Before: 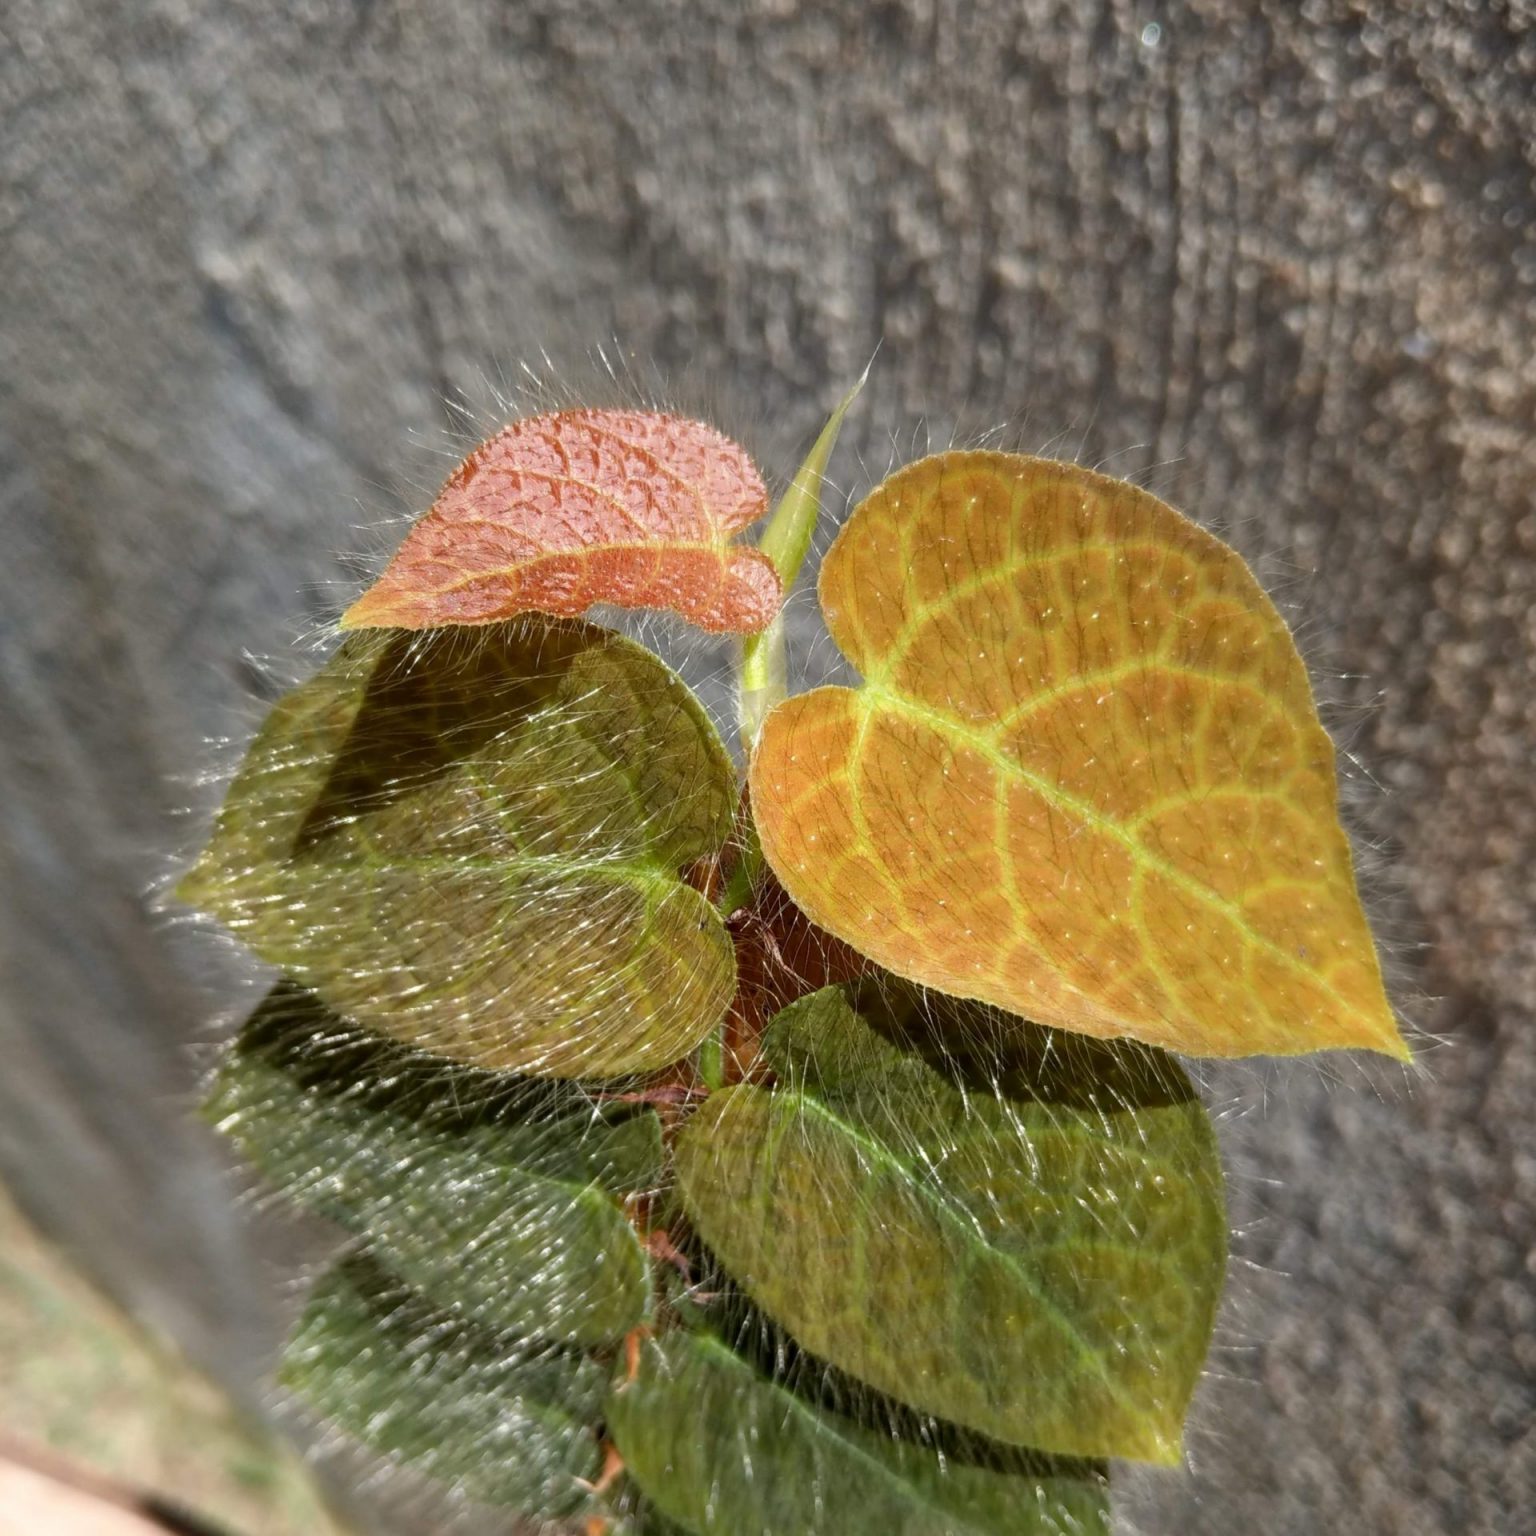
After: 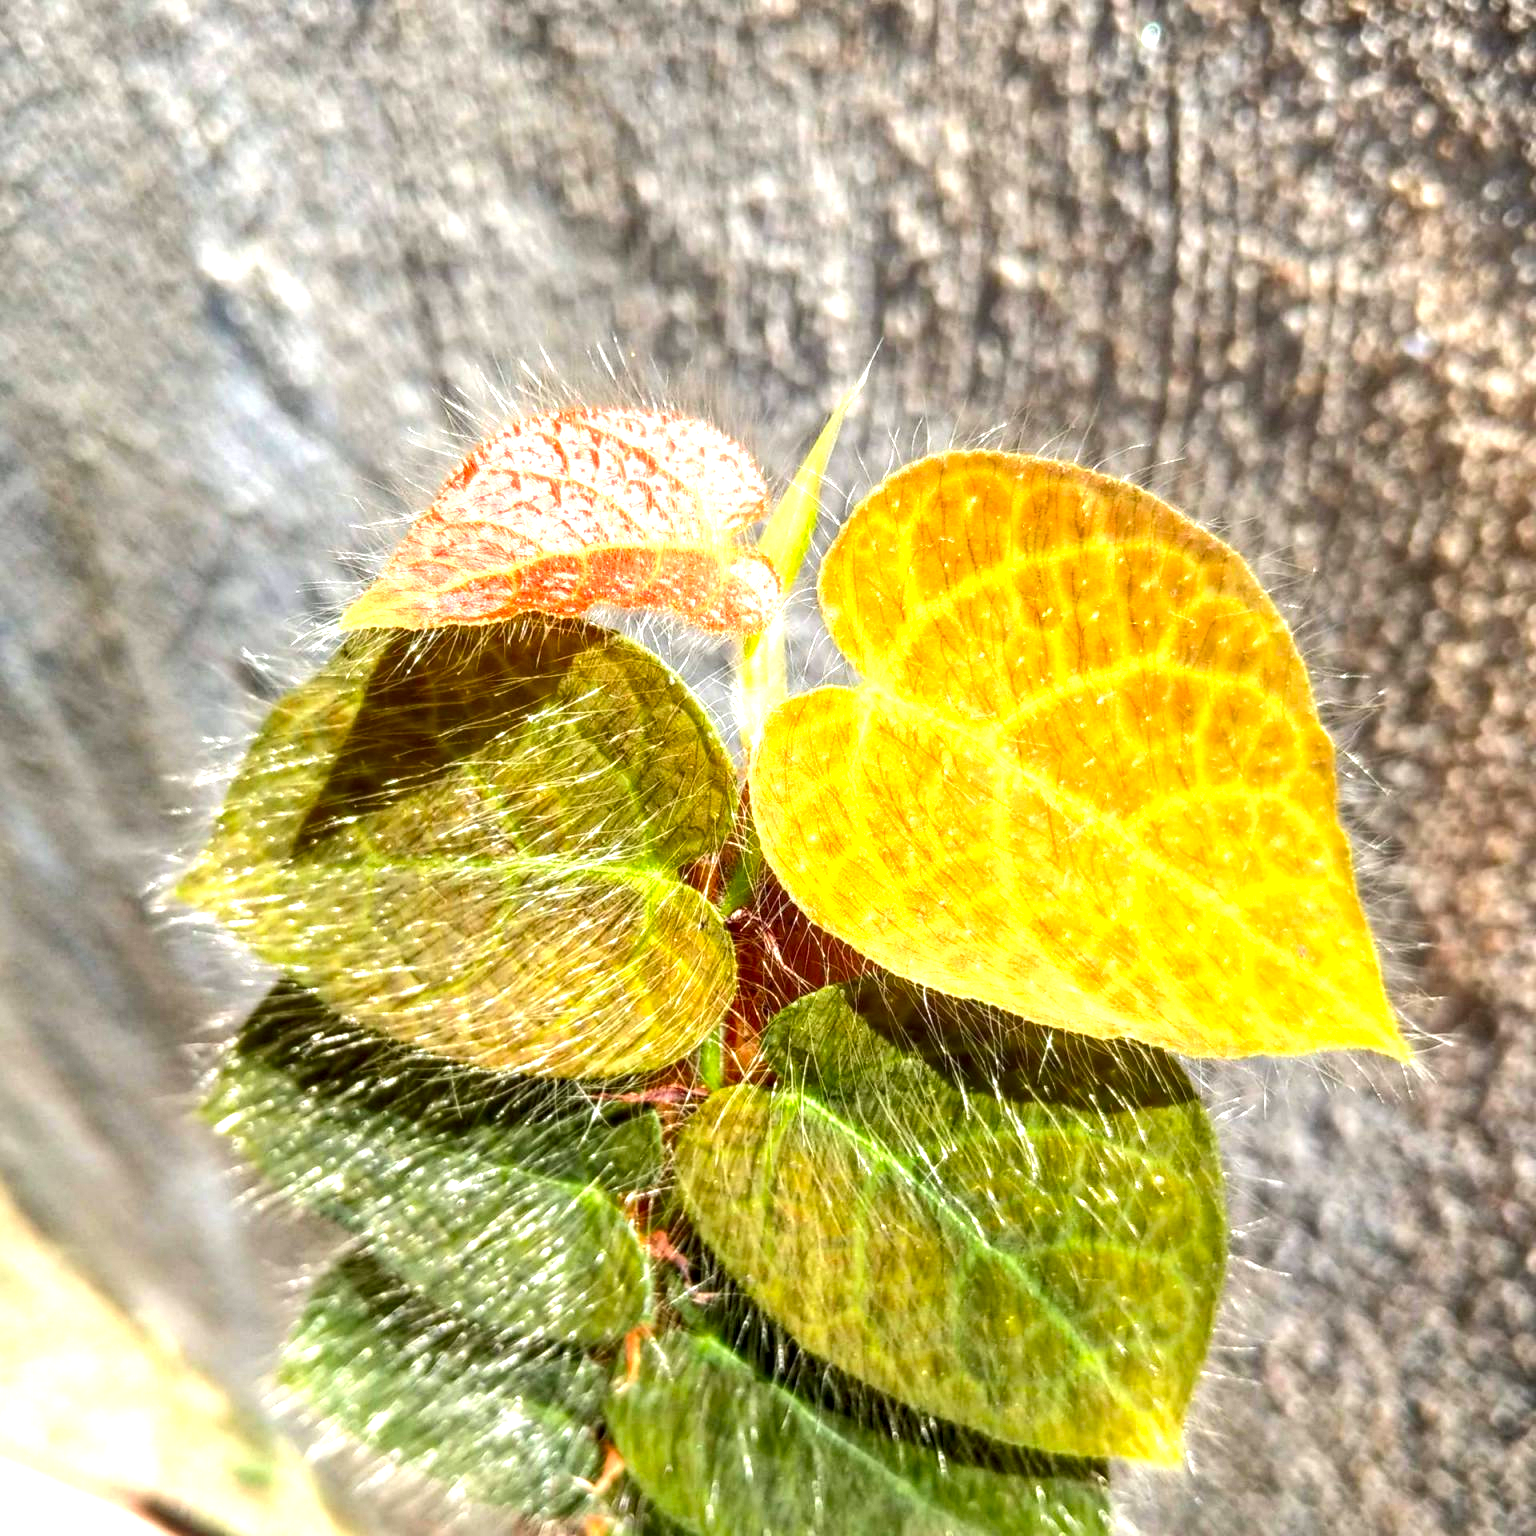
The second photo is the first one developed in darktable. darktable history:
local contrast: detail 130%
tone curve: curves: ch0 [(0, 0) (0.003, 0.019) (0.011, 0.019) (0.025, 0.022) (0.044, 0.026) (0.069, 0.032) (0.1, 0.052) (0.136, 0.081) (0.177, 0.123) (0.224, 0.17) (0.277, 0.219) (0.335, 0.276) (0.399, 0.344) (0.468, 0.421) (0.543, 0.508) (0.623, 0.604) (0.709, 0.705) (0.801, 0.797) (0.898, 0.894) (1, 1)], color space Lab, independent channels, preserve colors none
exposure: exposure 1.525 EV, compensate exposure bias true, compensate highlight preservation false
color correction: highlights b* 0.05, saturation 1.3
